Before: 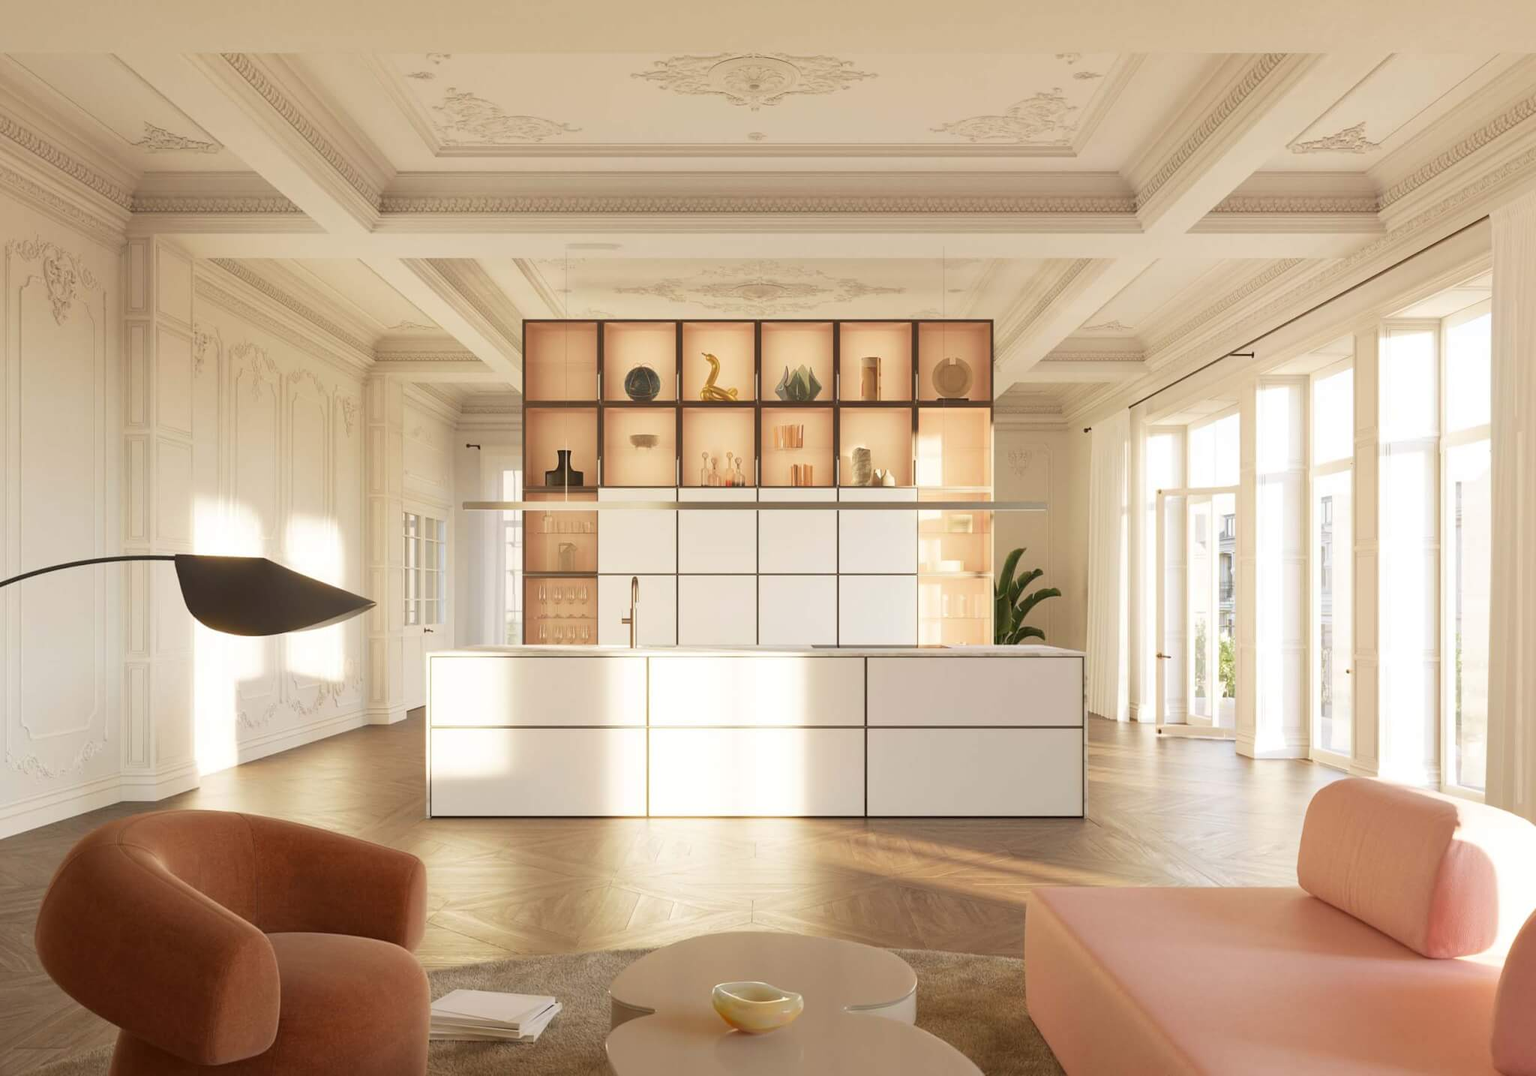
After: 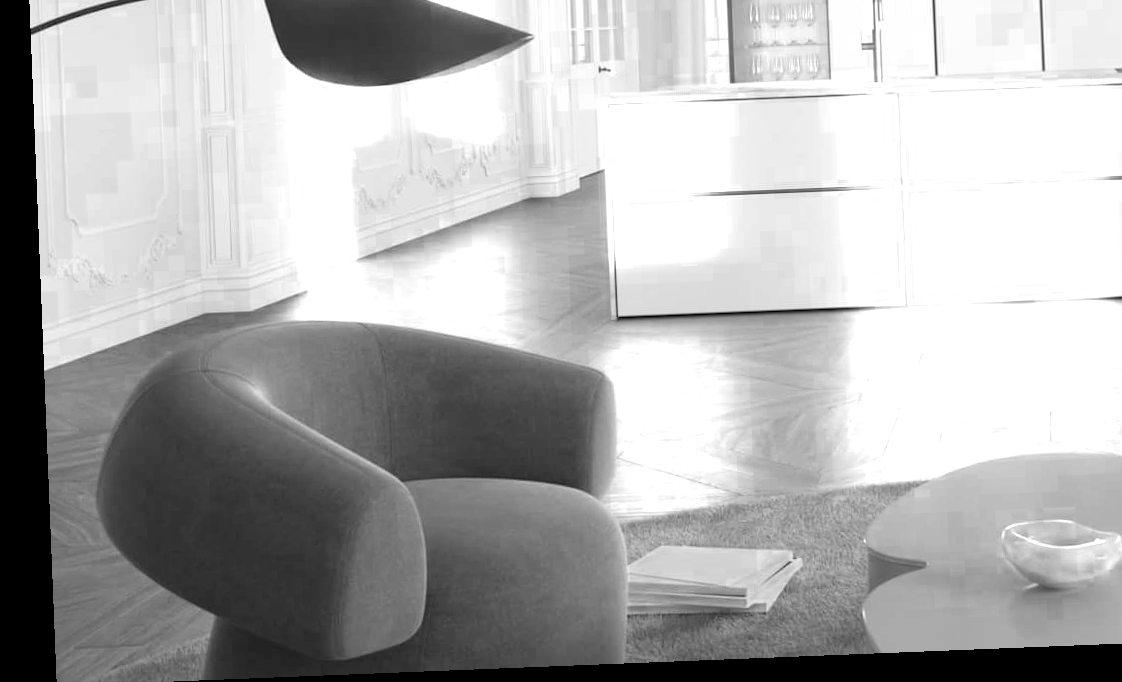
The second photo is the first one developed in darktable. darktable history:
rotate and perspective: rotation -2.29°, automatic cropping off
color zones: curves: ch0 [(0, 0.554) (0.146, 0.662) (0.293, 0.86) (0.503, 0.774) (0.637, 0.106) (0.74, 0.072) (0.866, 0.488) (0.998, 0.569)]; ch1 [(0, 0) (0.143, 0) (0.286, 0) (0.429, 0) (0.571, 0) (0.714, 0) (0.857, 0)]
crop and rotate: top 54.778%, right 46.61%, bottom 0.159%
